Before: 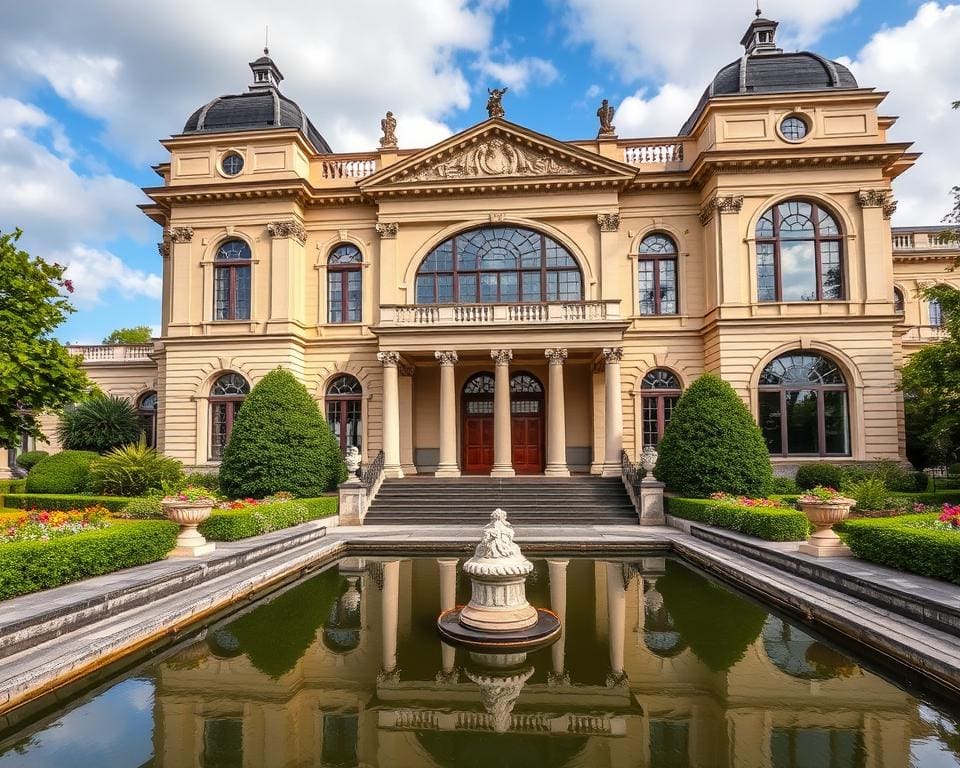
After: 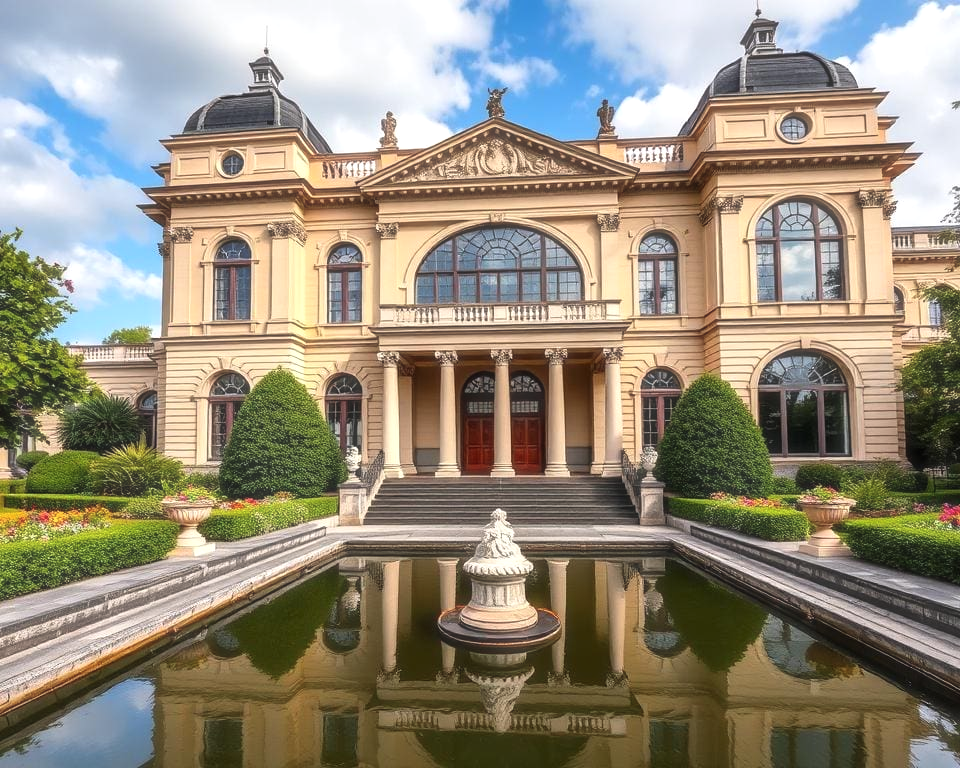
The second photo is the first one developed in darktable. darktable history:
exposure: exposure 0.2 EV, compensate highlight preservation false
haze removal: strength -0.1, adaptive false
